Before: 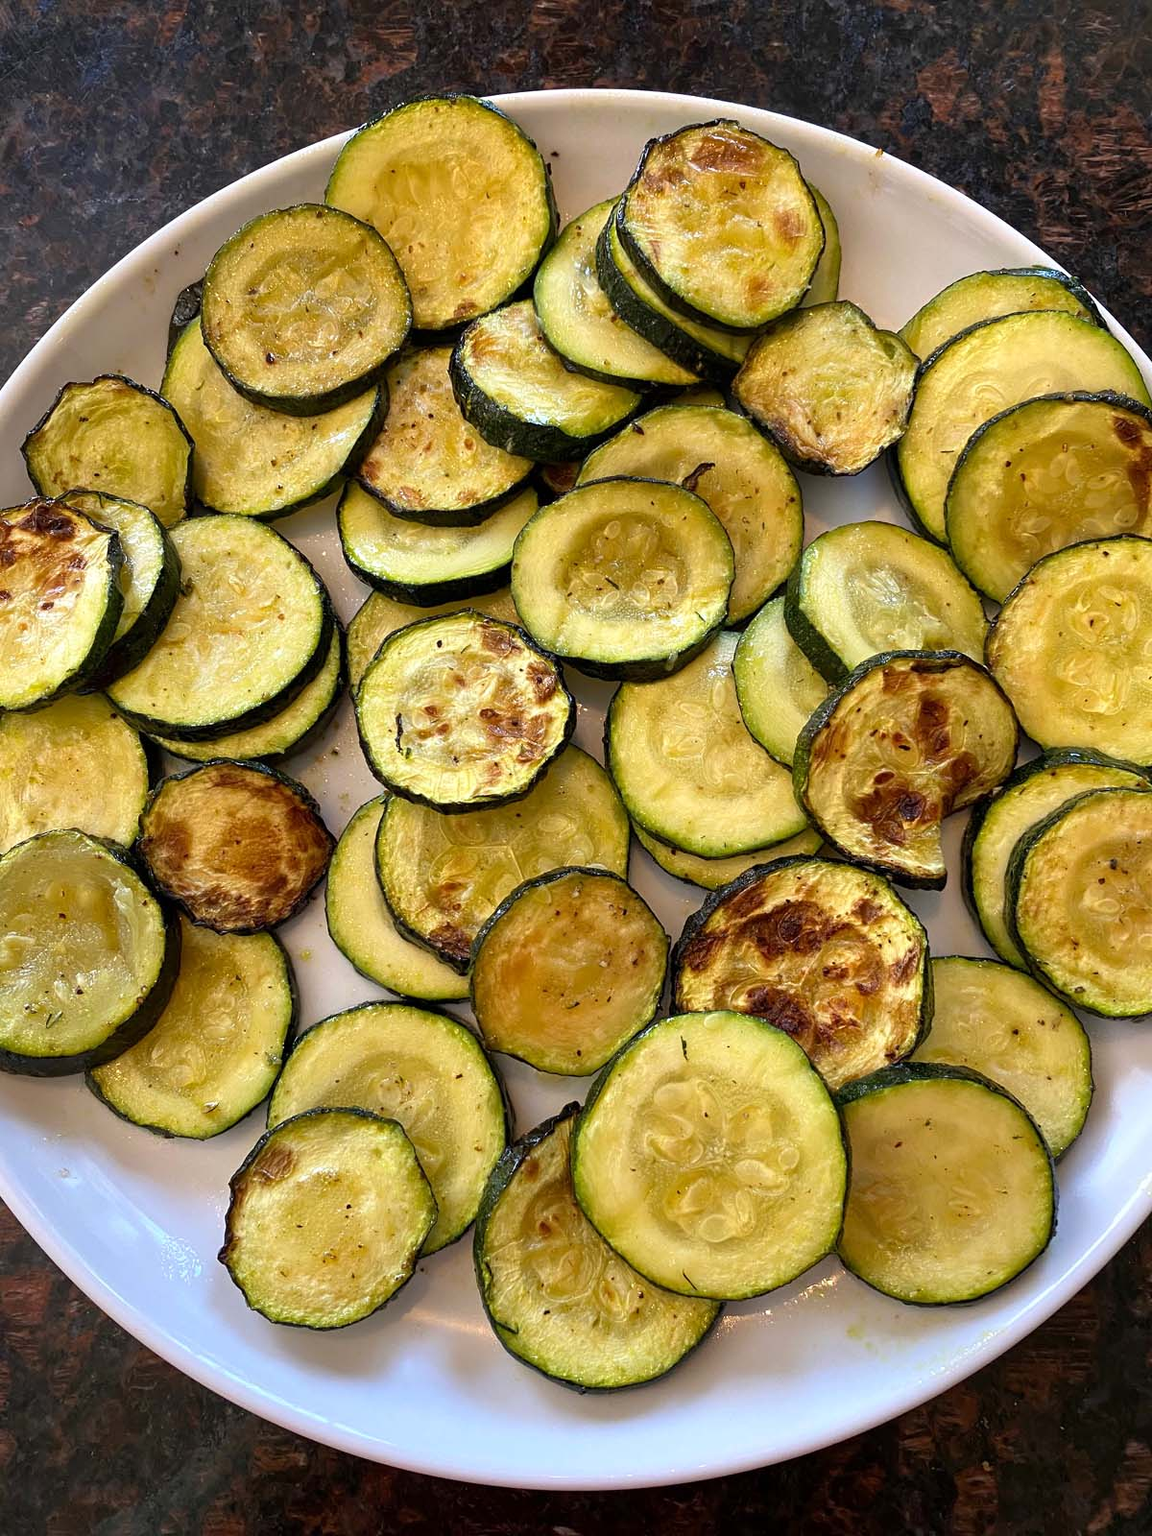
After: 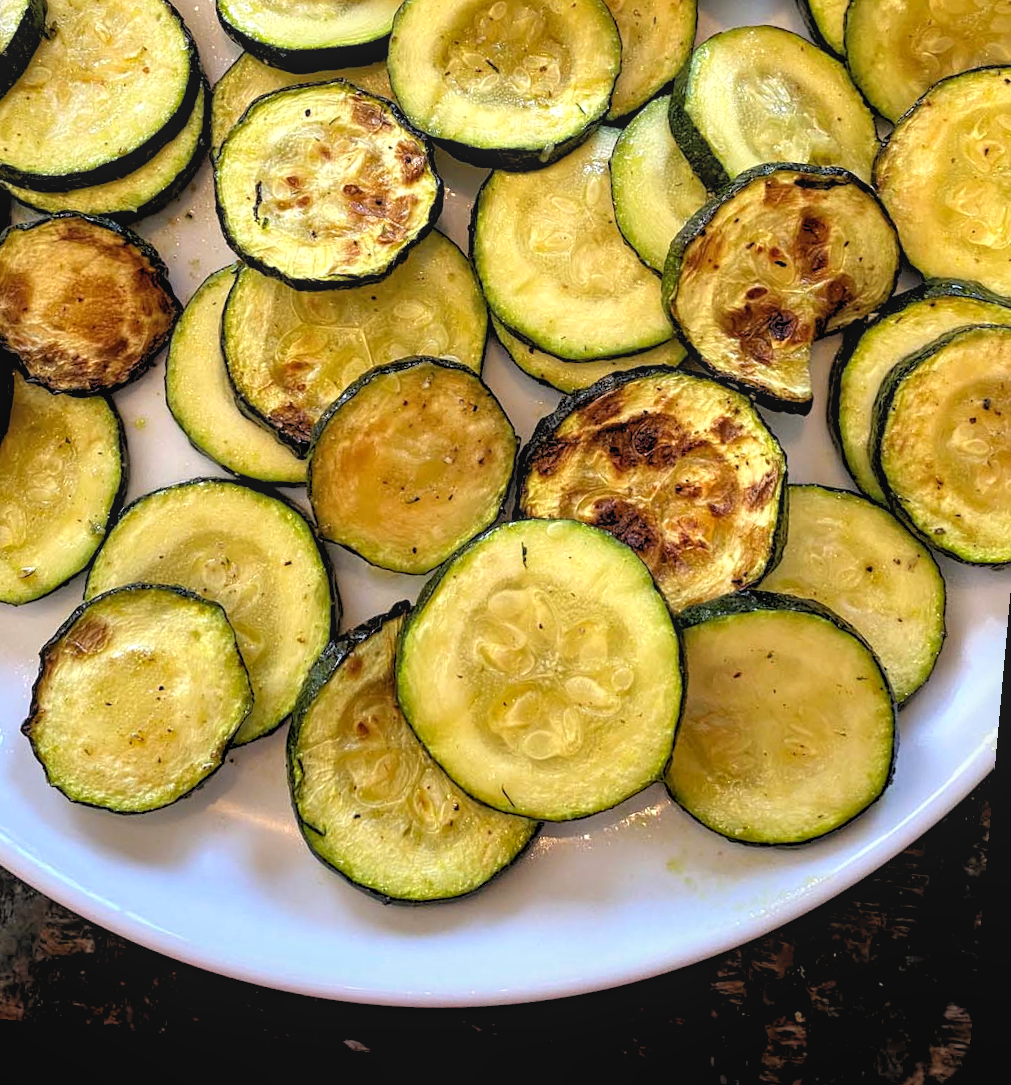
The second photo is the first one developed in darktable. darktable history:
local contrast: detail 110%
exposure: black level correction -0.001, exposure 0.08 EV, compensate highlight preservation false
crop and rotate: left 17.299%, top 35.115%, right 7.015%, bottom 1.024%
rgb levels: levels [[0.013, 0.434, 0.89], [0, 0.5, 1], [0, 0.5, 1]]
rotate and perspective: rotation 5.12°, automatic cropping off
